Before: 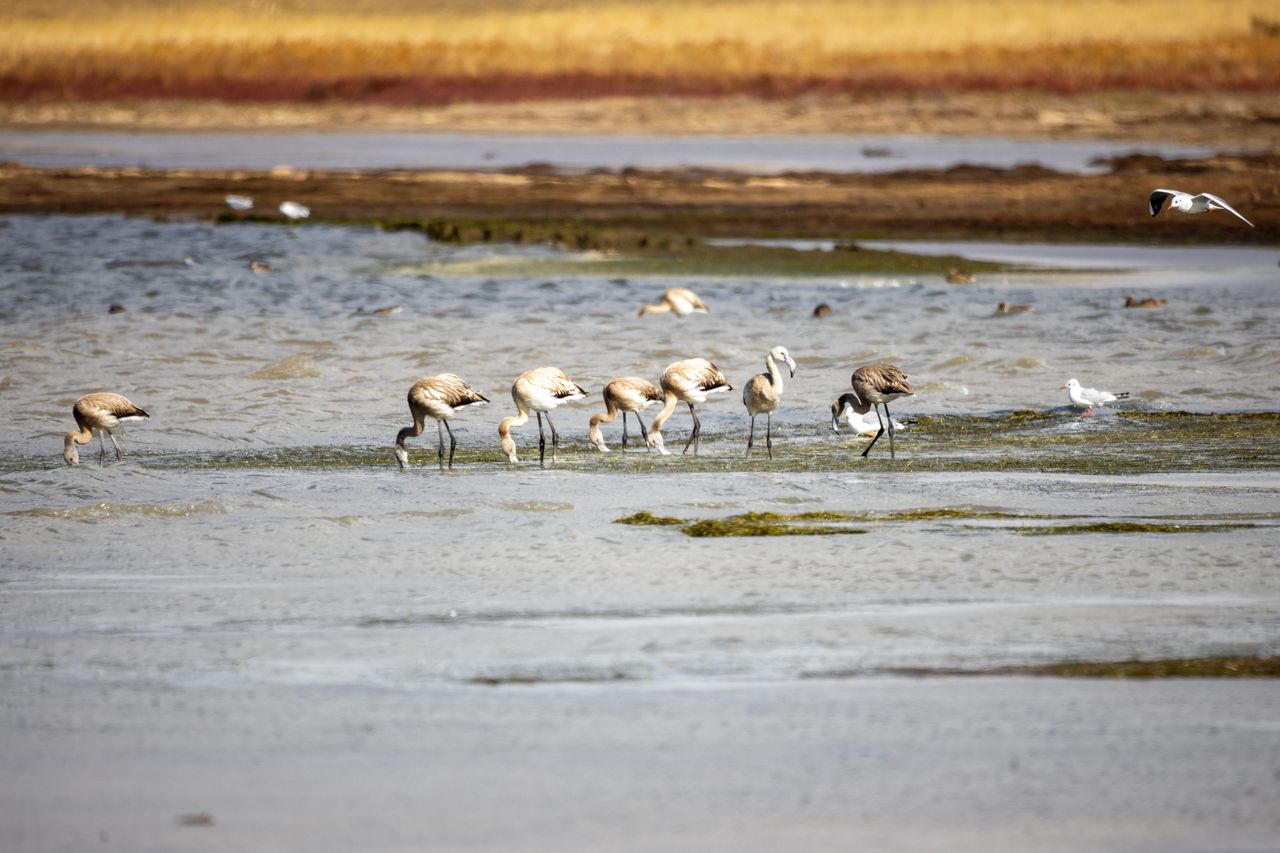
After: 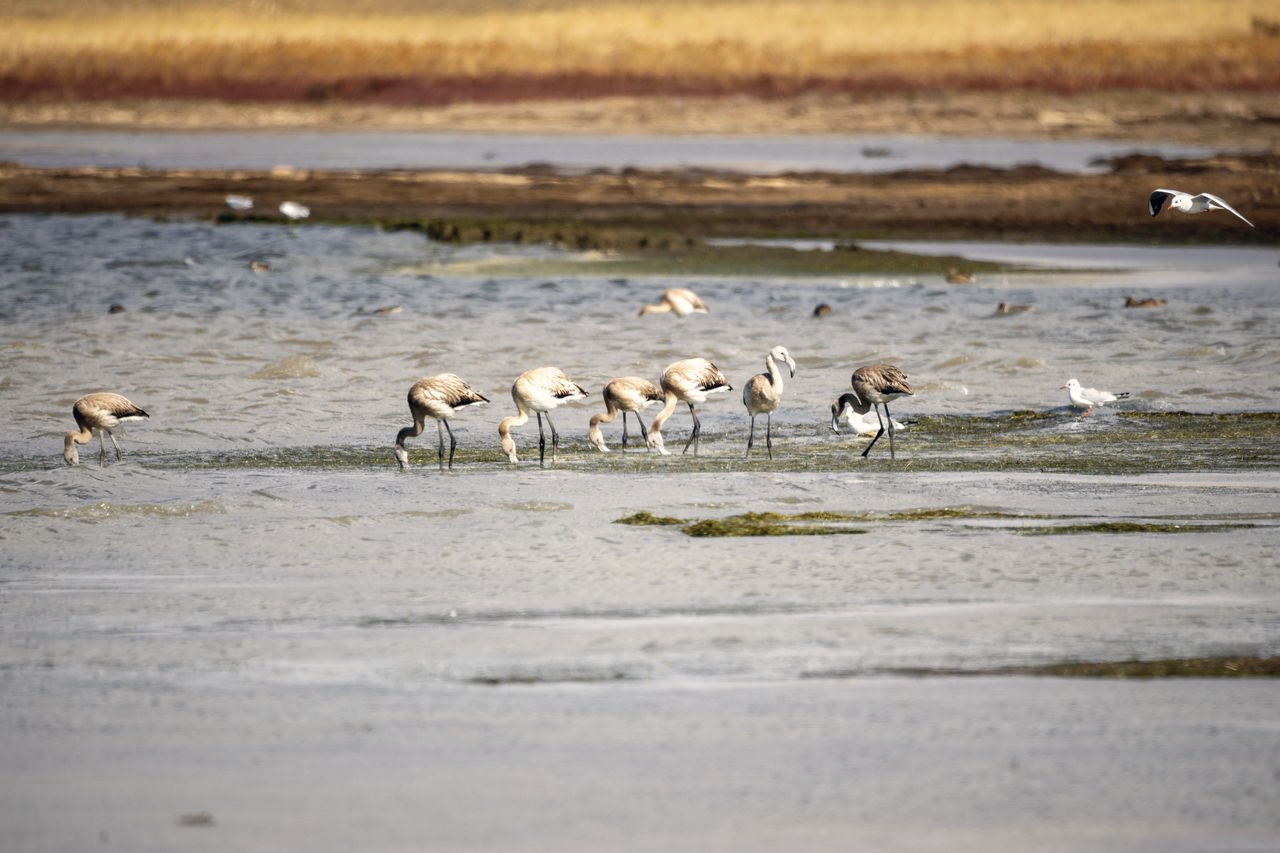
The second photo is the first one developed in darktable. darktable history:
color correction: highlights a* 2.83, highlights b* 4.99, shadows a* -2.49, shadows b* -4.87, saturation 0.796
